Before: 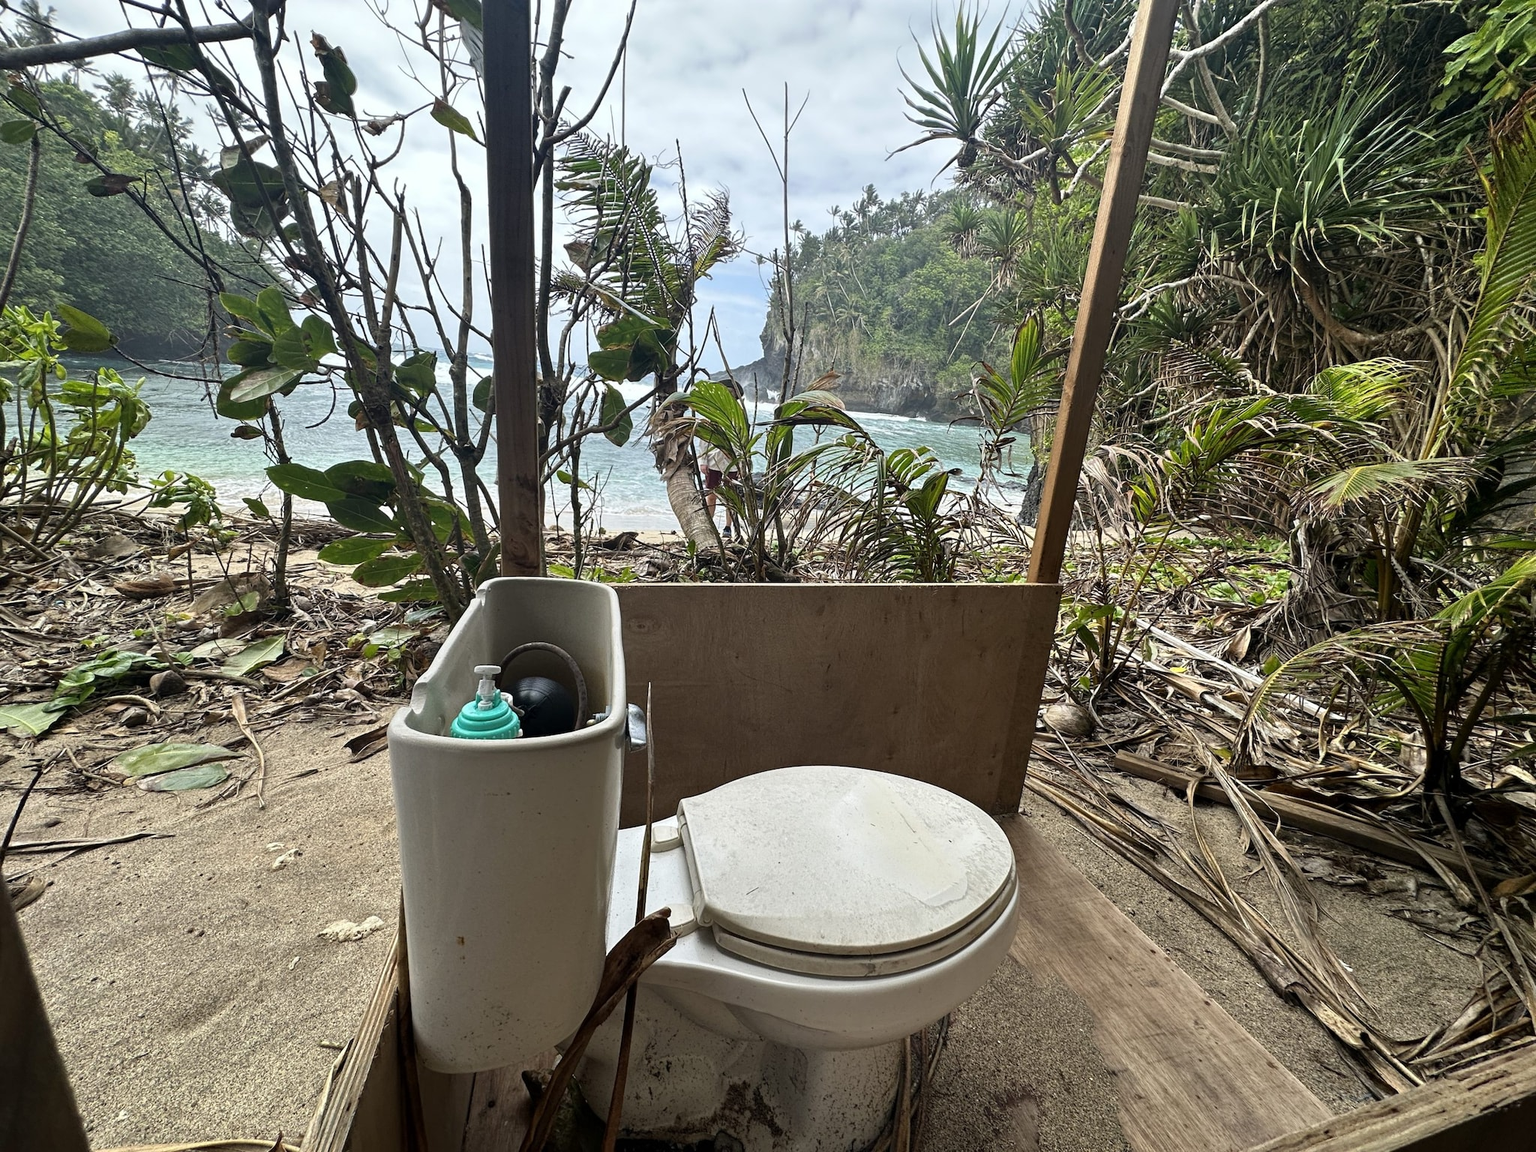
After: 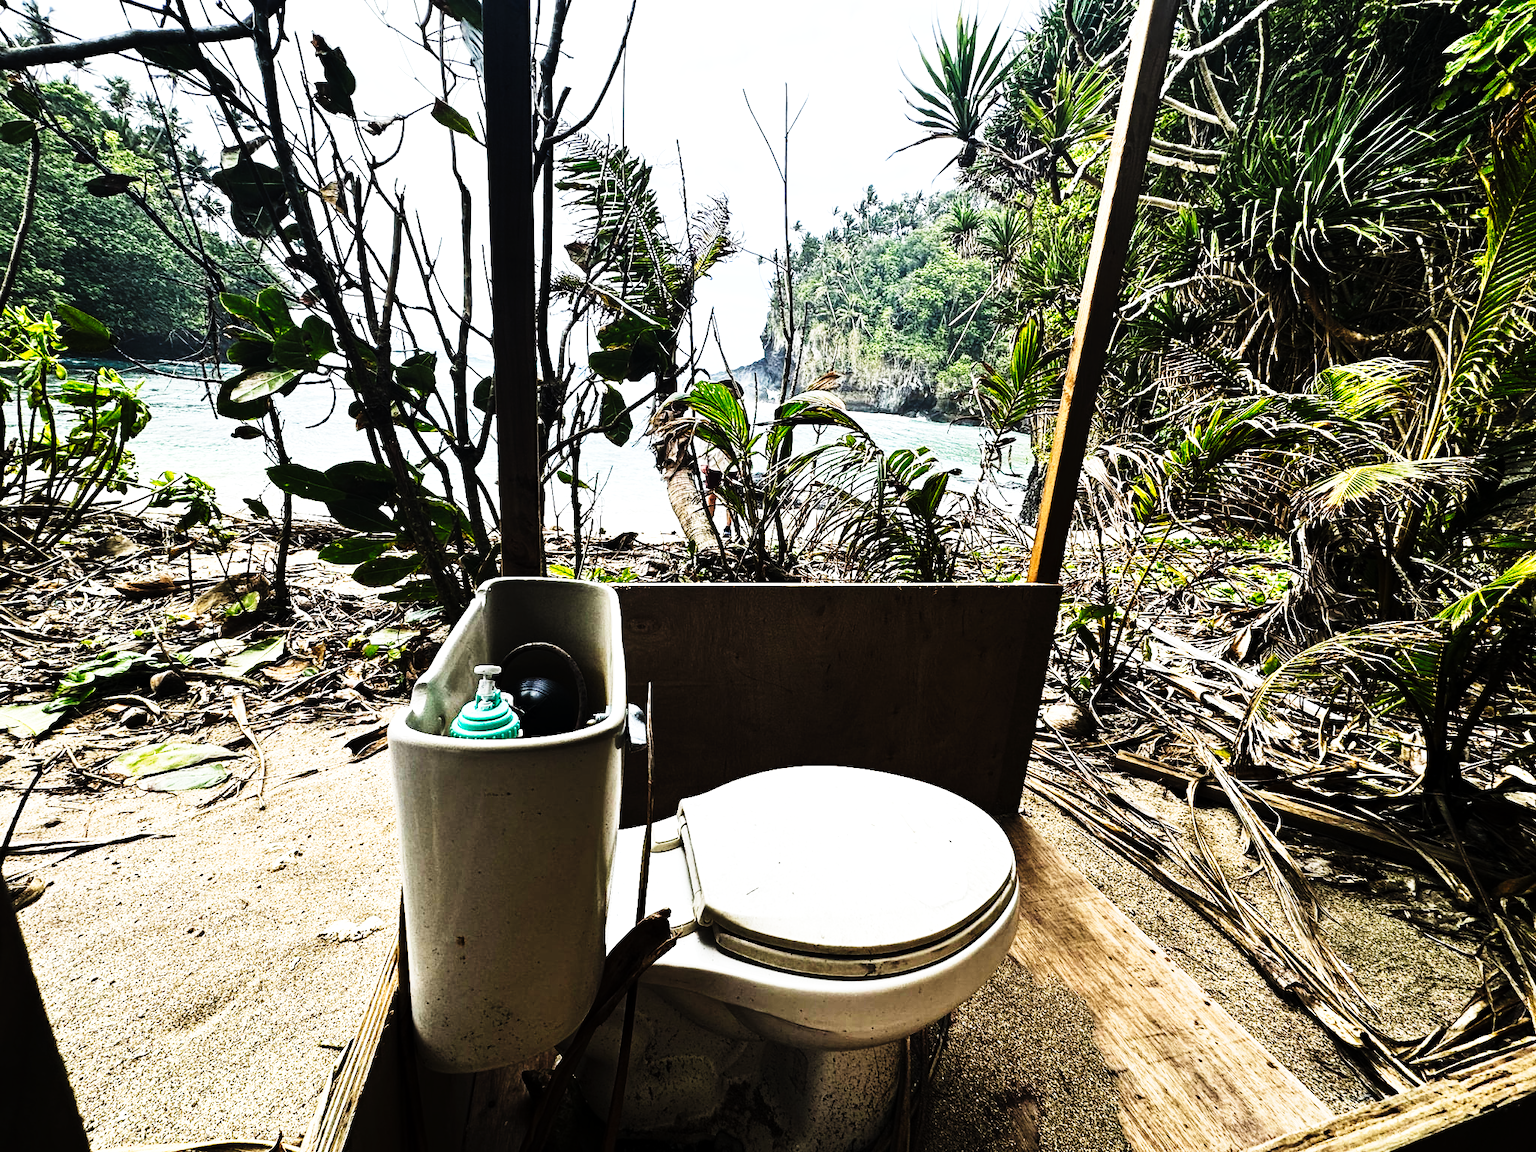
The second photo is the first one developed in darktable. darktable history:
tone equalizer: -8 EV -0.772 EV, -7 EV -0.737 EV, -6 EV -0.573 EV, -5 EV -0.371 EV, -3 EV 0.398 EV, -2 EV 0.6 EV, -1 EV 0.685 EV, +0 EV 0.754 EV, edges refinement/feathering 500, mask exposure compensation -1.57 EV, preserve details no
tone curve: curves: ch0 [(0, 0) (0.003, 0.001) (0.011, 0.005) (0.025, 0.009) (0.044, 0.014) (0.069, 0.018) (0.1, 0.025) (0.136, 0.029) (0.177, 0.042) (0.224, 0.064) (0.277, 0.107) (0.335, 0.182) (0.399, 0.3) (0.468, 0.462) (0.543, 0.639) (0.623, 0.802) (0.709, 0.916) (0.801, 0.963) (0.898, 0.988) (1, 1)], preserve colors none
